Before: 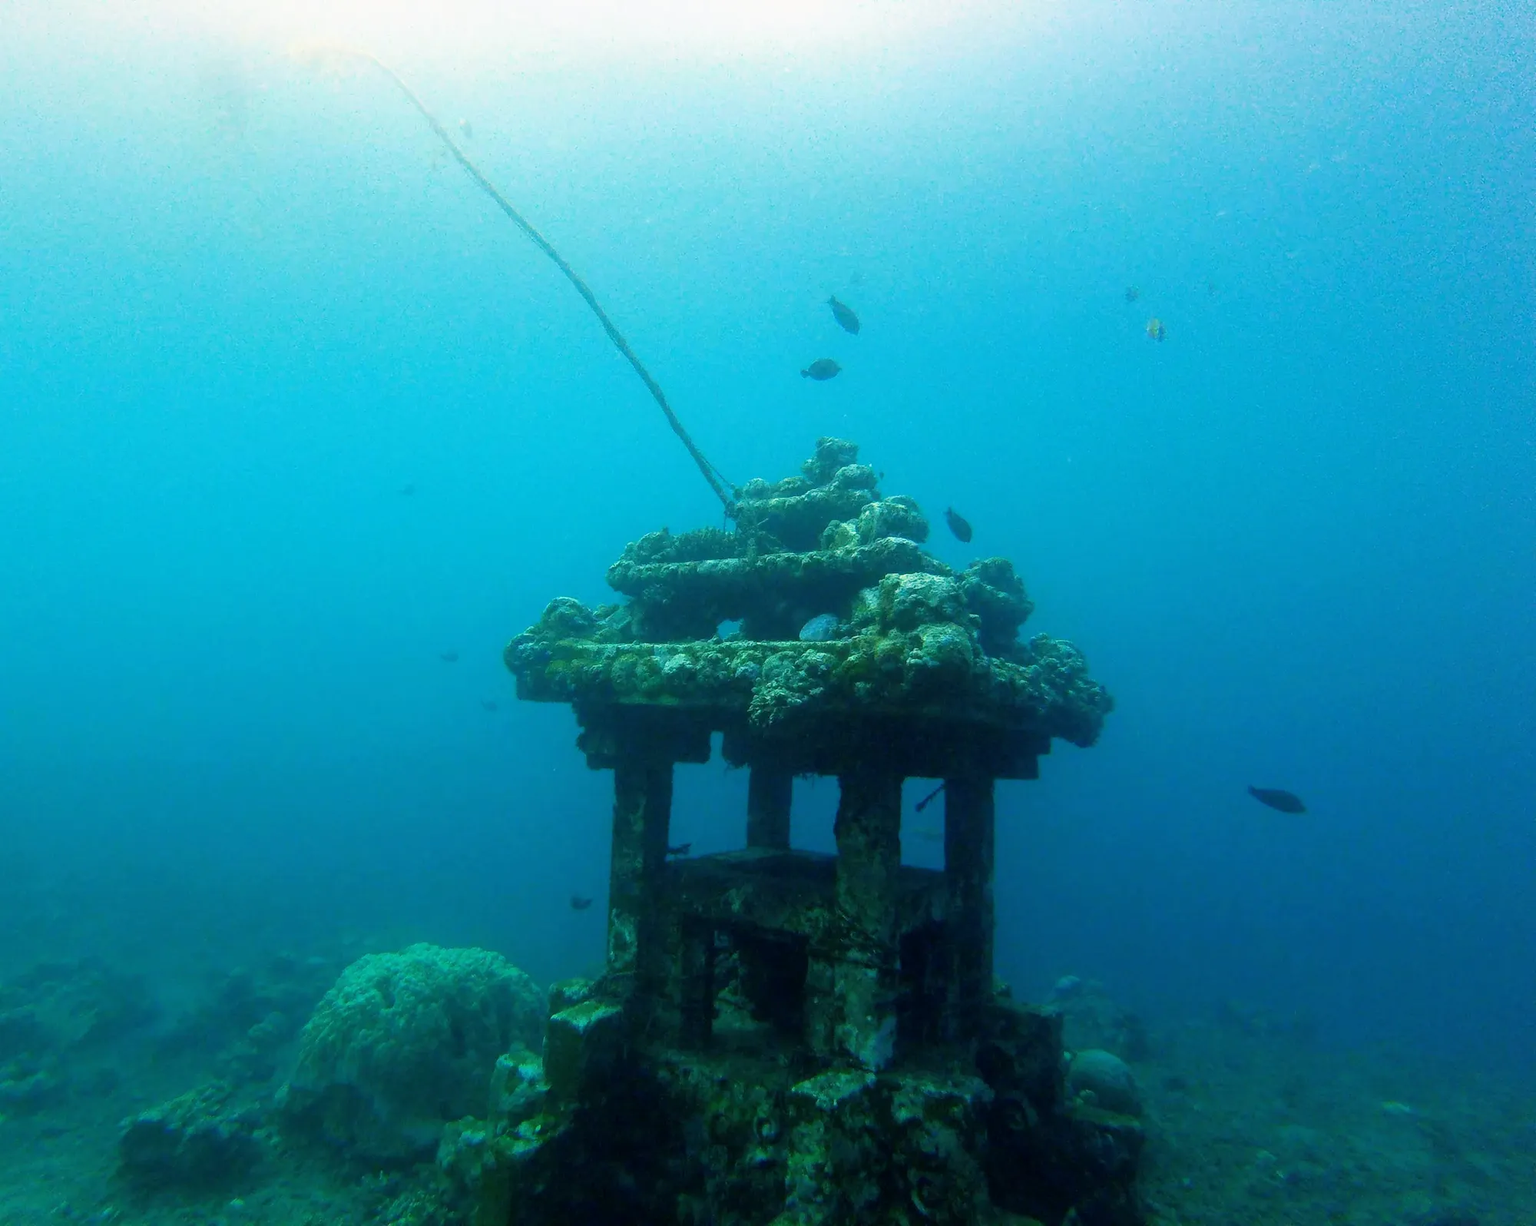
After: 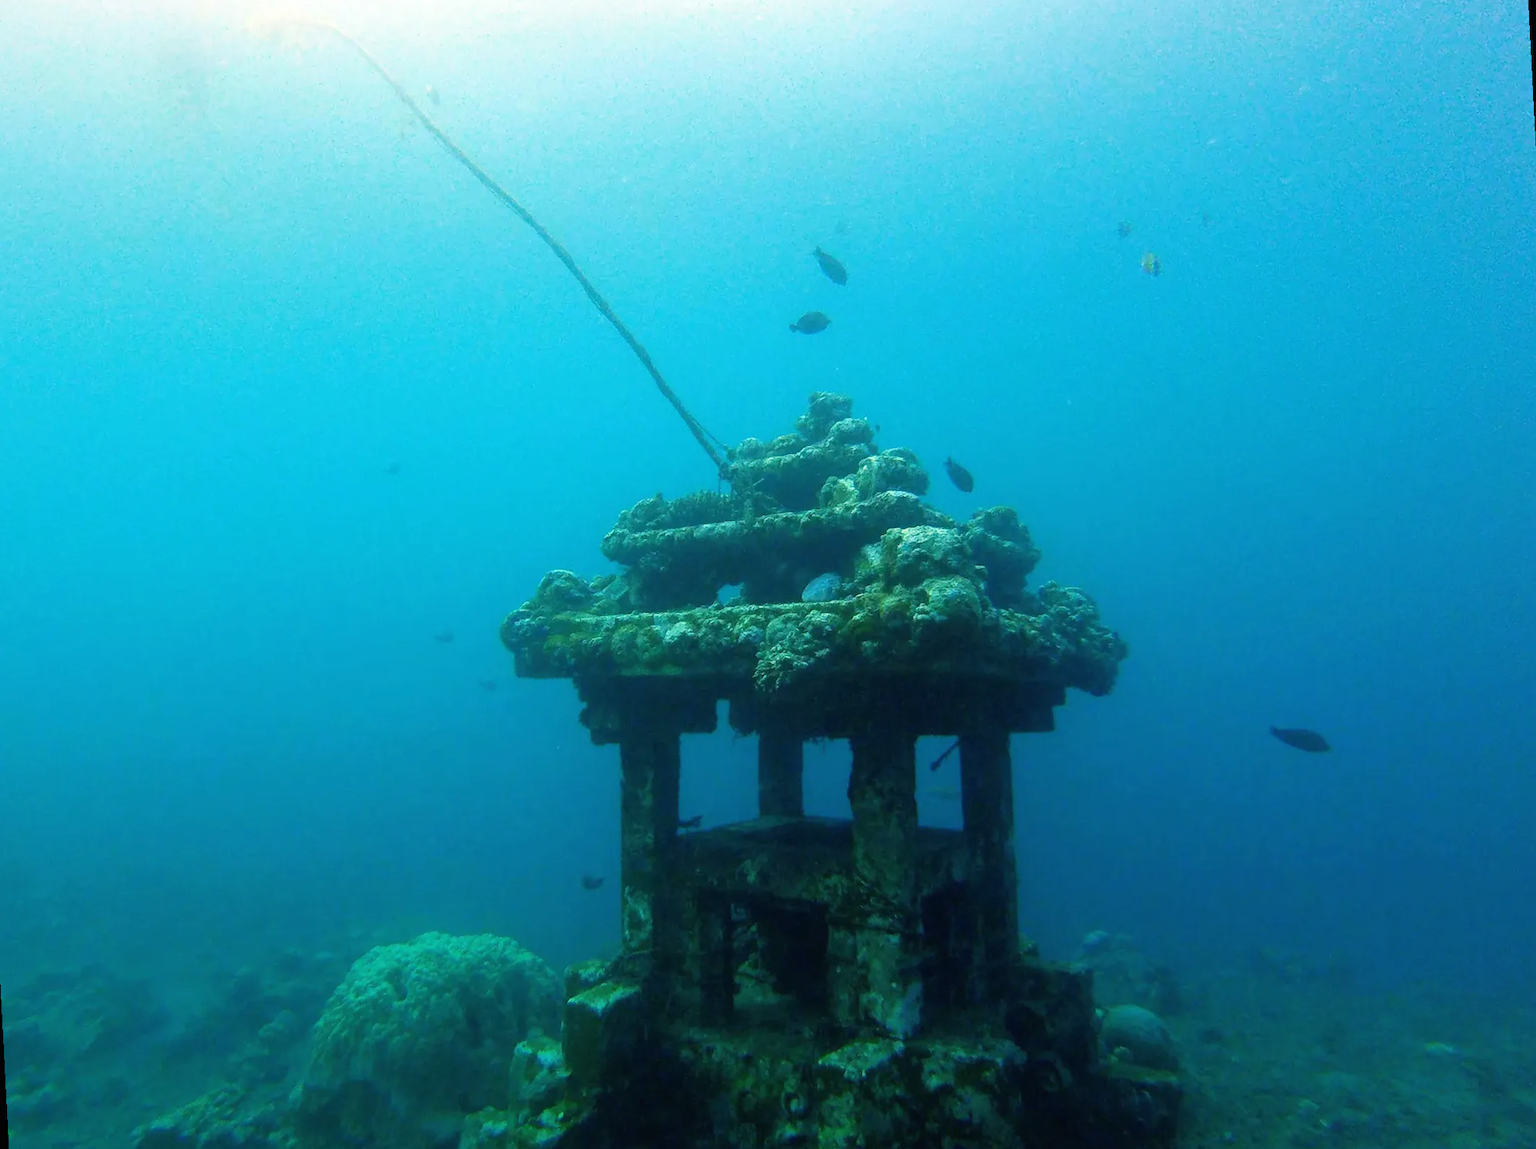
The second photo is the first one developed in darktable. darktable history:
exposure: black level correction -0.001, exposure 0.08 EV, compensate highlight preservation false
rotate and perspective: rotation -3°, crop left 0.031, crop right 0.968, crop top 0.07, crop bottom 0.93
